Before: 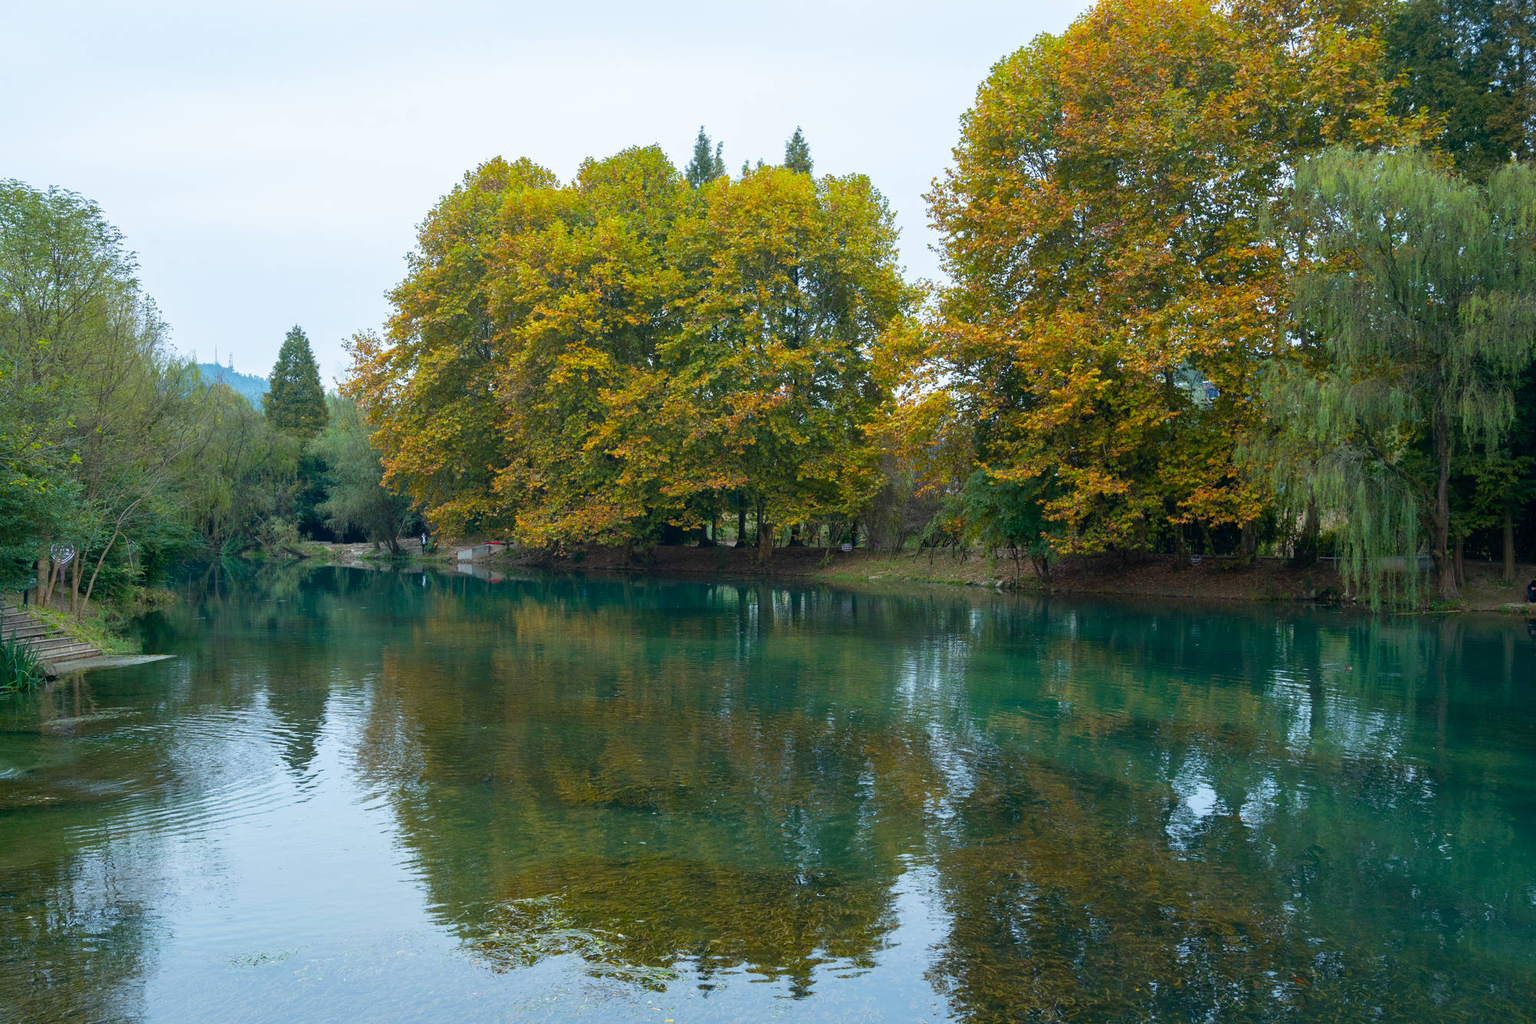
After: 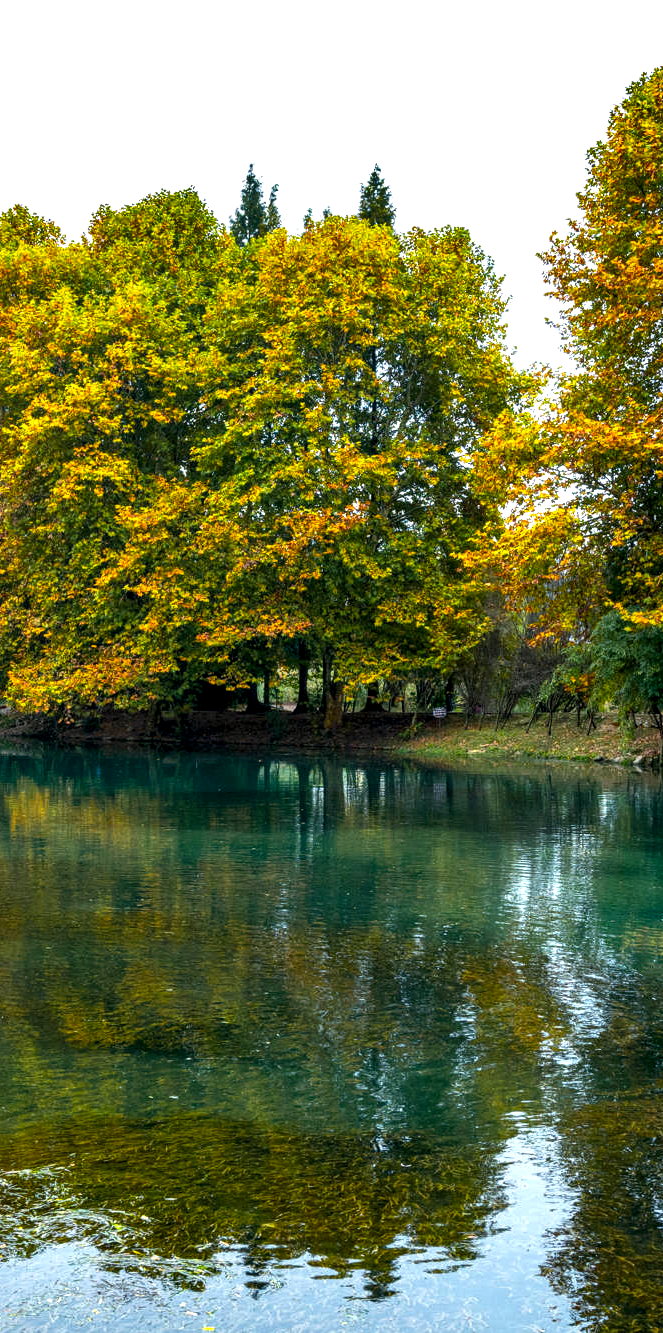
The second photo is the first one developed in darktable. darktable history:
color zones: curves: ch0 [(0.224, 0.526) (0.75, 0.5)]; ch1 [(0.055, 0.526) (0.224, 0.761) (0.377, 0.526) (0.75, 0.5)]
color balance rgb: shadows lift › chroma 0.871%, shadows lift › hue 113.9°, power › hue 310.33°, highlights gain › chroma 3.076%, highlights gain › hue 60.12°, perceptual saturation grading › global saturation 0.392%, perceptual brilliance grading › global brilliance 15.308%, perceptual brilliance grading › shadows -34.163%, global vibrance 32.448%
exposure: compensate exposure bias true, compensate highlight preservation false
crop: left 33.179%, right 33.655%
local contrast: highlights 60%, shadows 61%, detail 160%
shadows and highlights: shadows 33.48, highlights -46.1, compress 49.88%, soften with gaussian
